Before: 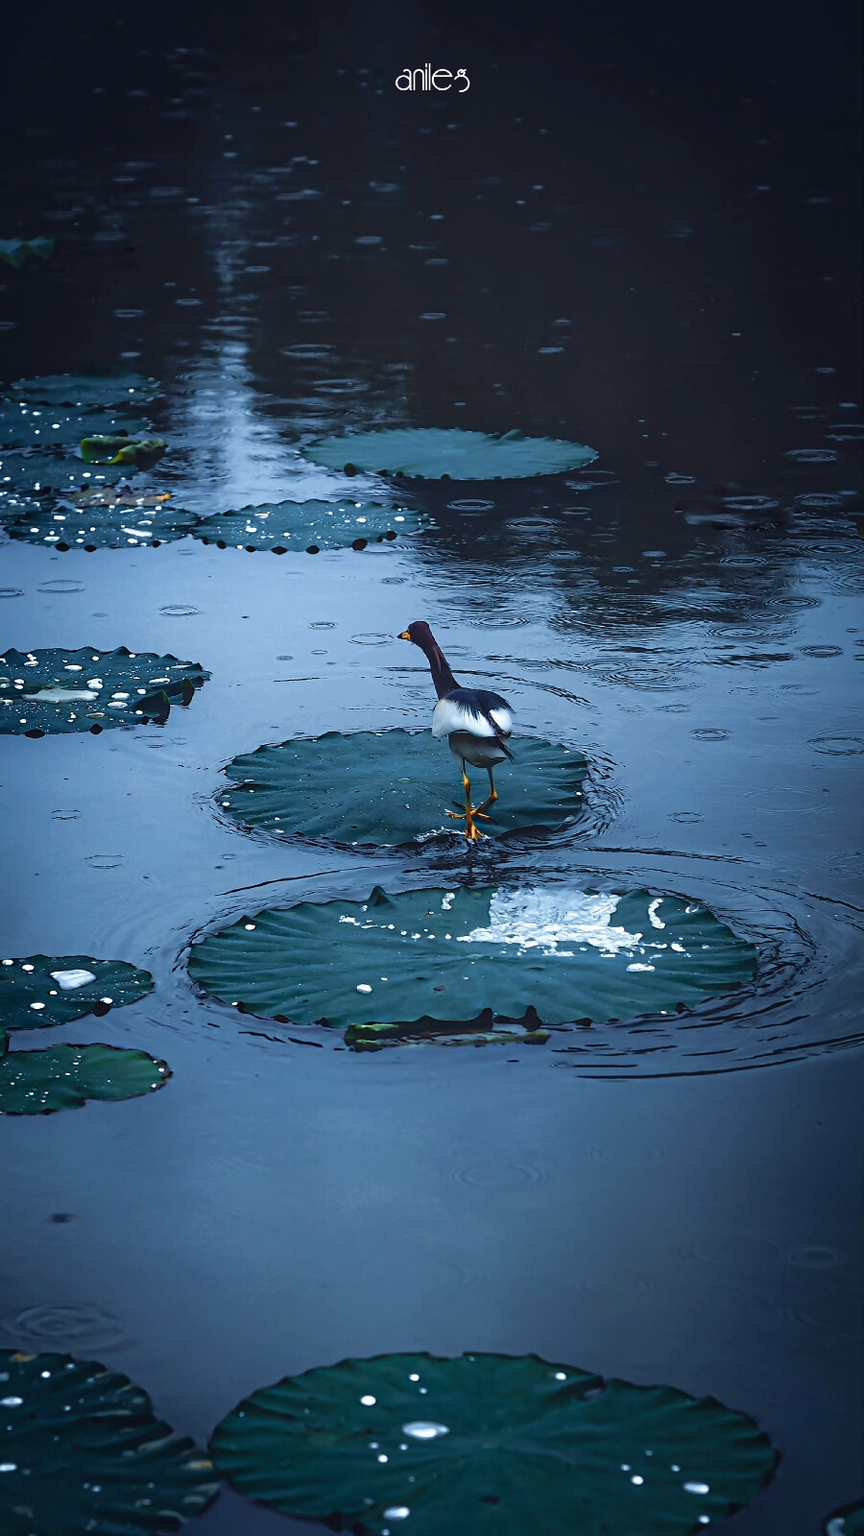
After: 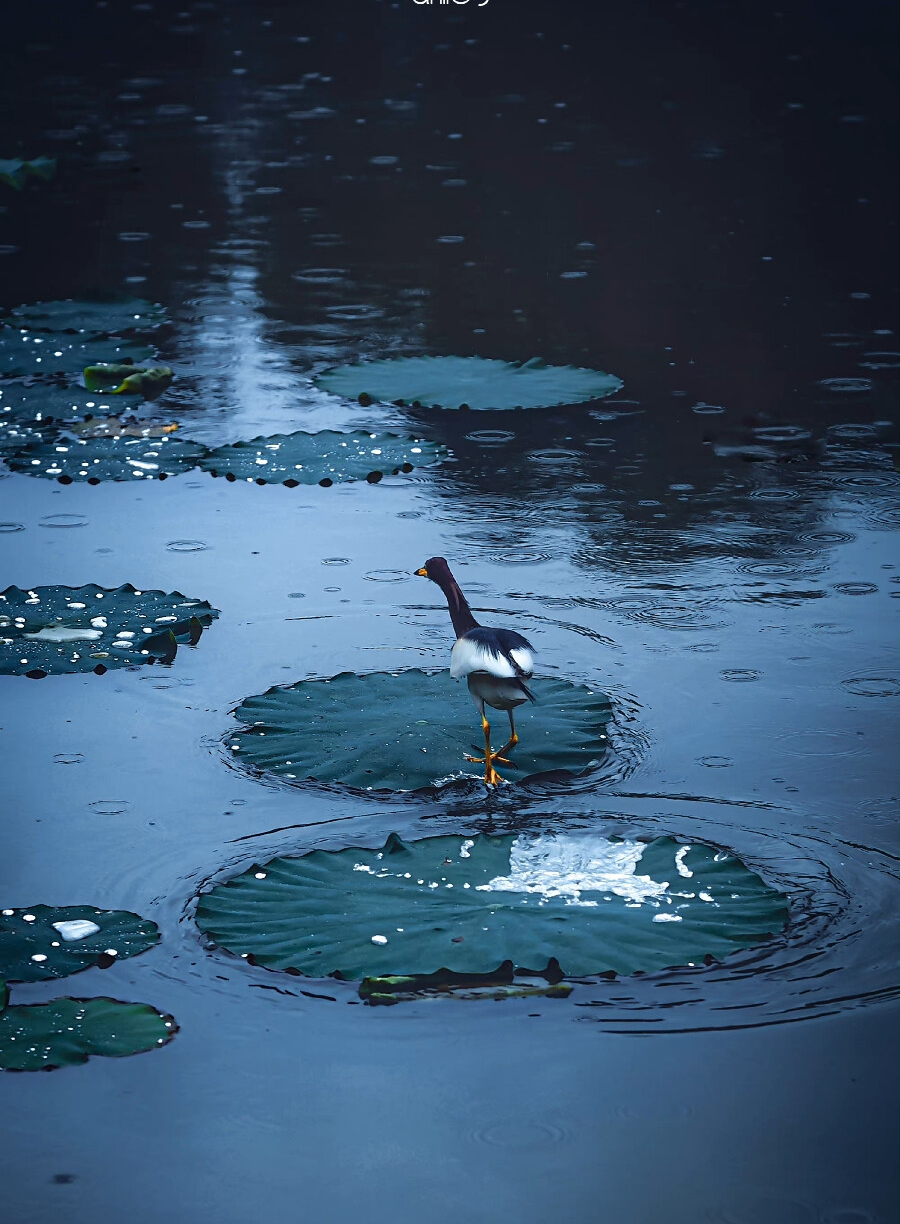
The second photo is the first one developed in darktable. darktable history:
crop: top 5.681%, bottom 17.776%
